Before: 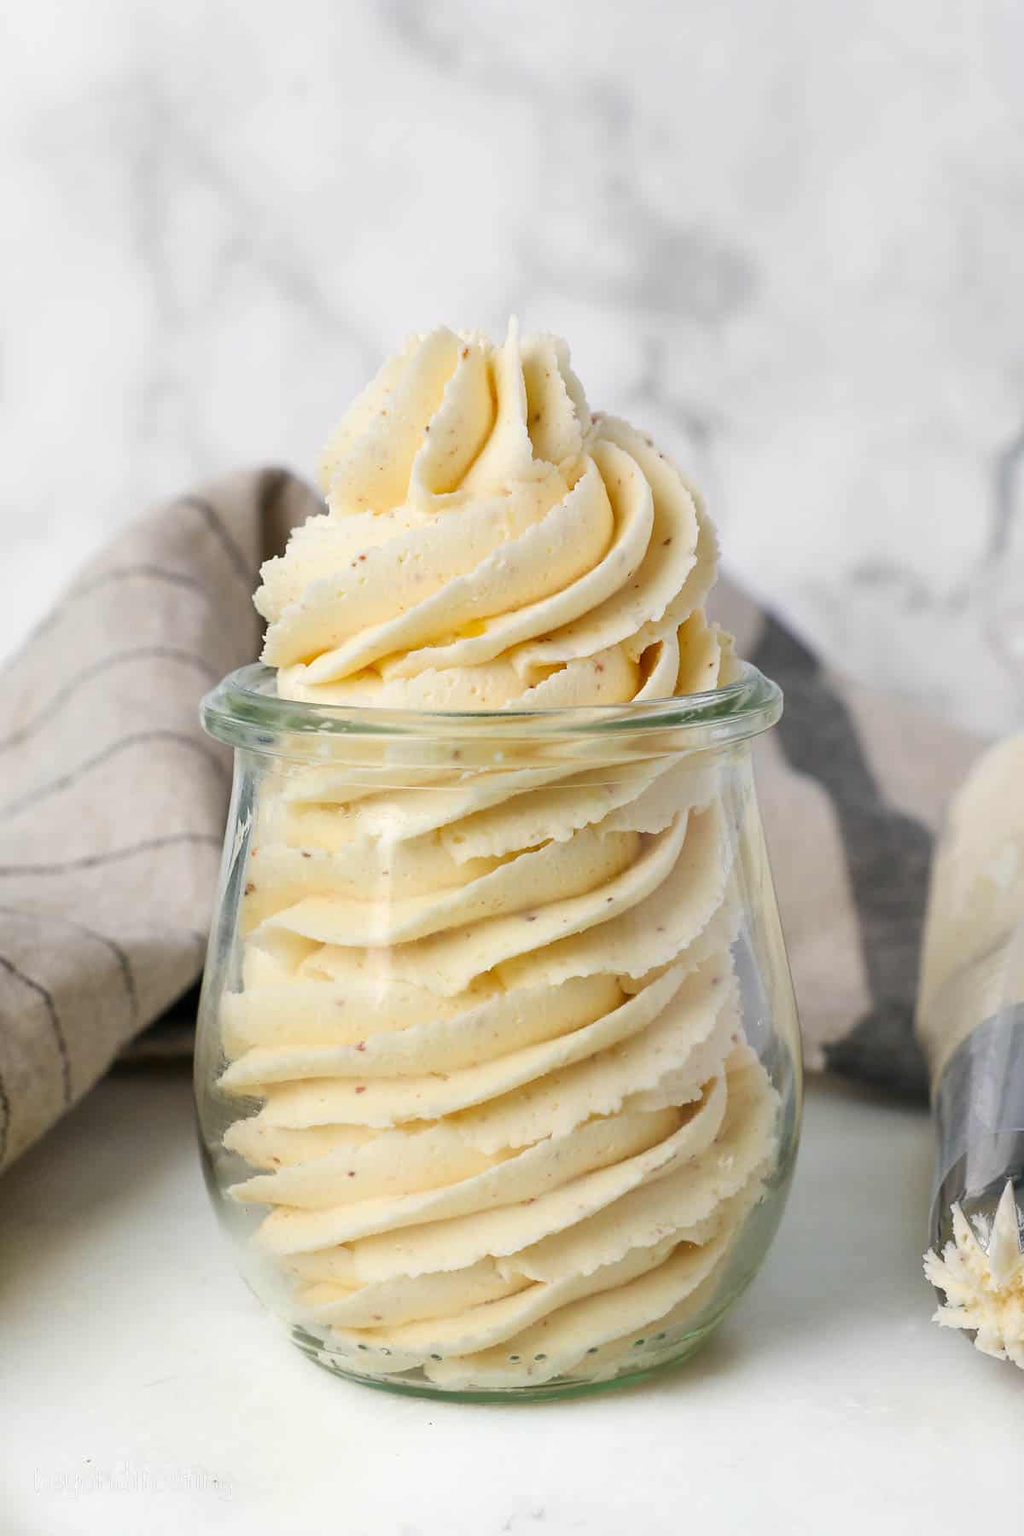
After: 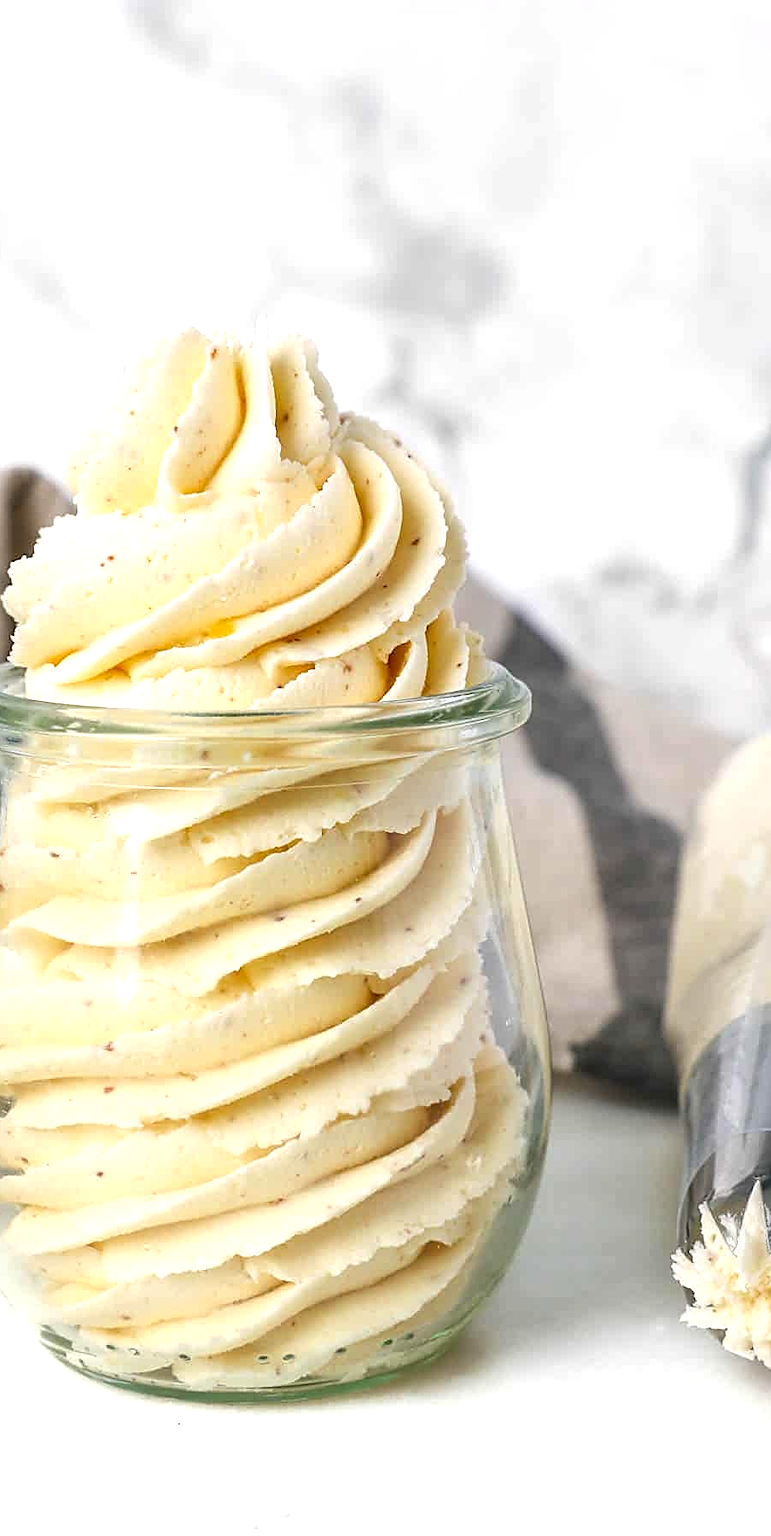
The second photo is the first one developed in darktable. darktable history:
sharpen: on, module defaults
crop and rotate: left 24.625%
local contrast: on, module defaults
exposure: exposure 0.496 EV, compensate highlight preservation false
